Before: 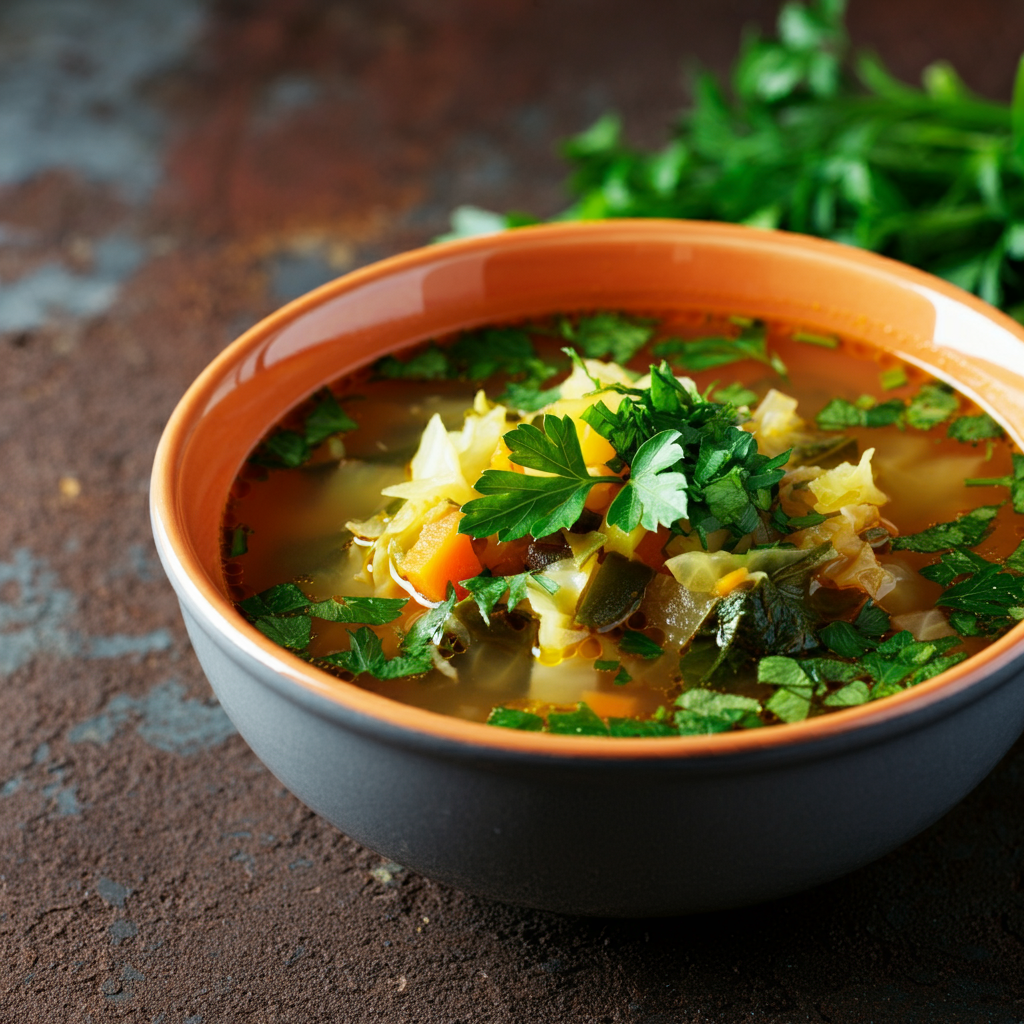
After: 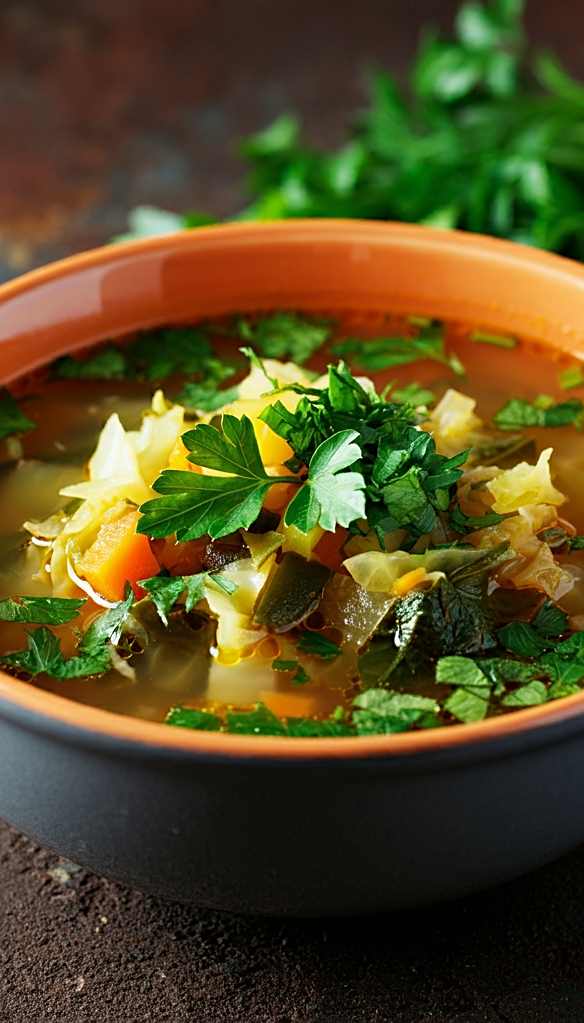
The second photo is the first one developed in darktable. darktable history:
crop: left 31.464%, top 0.014%, right 11.496%
sharpen: on, module defaults
